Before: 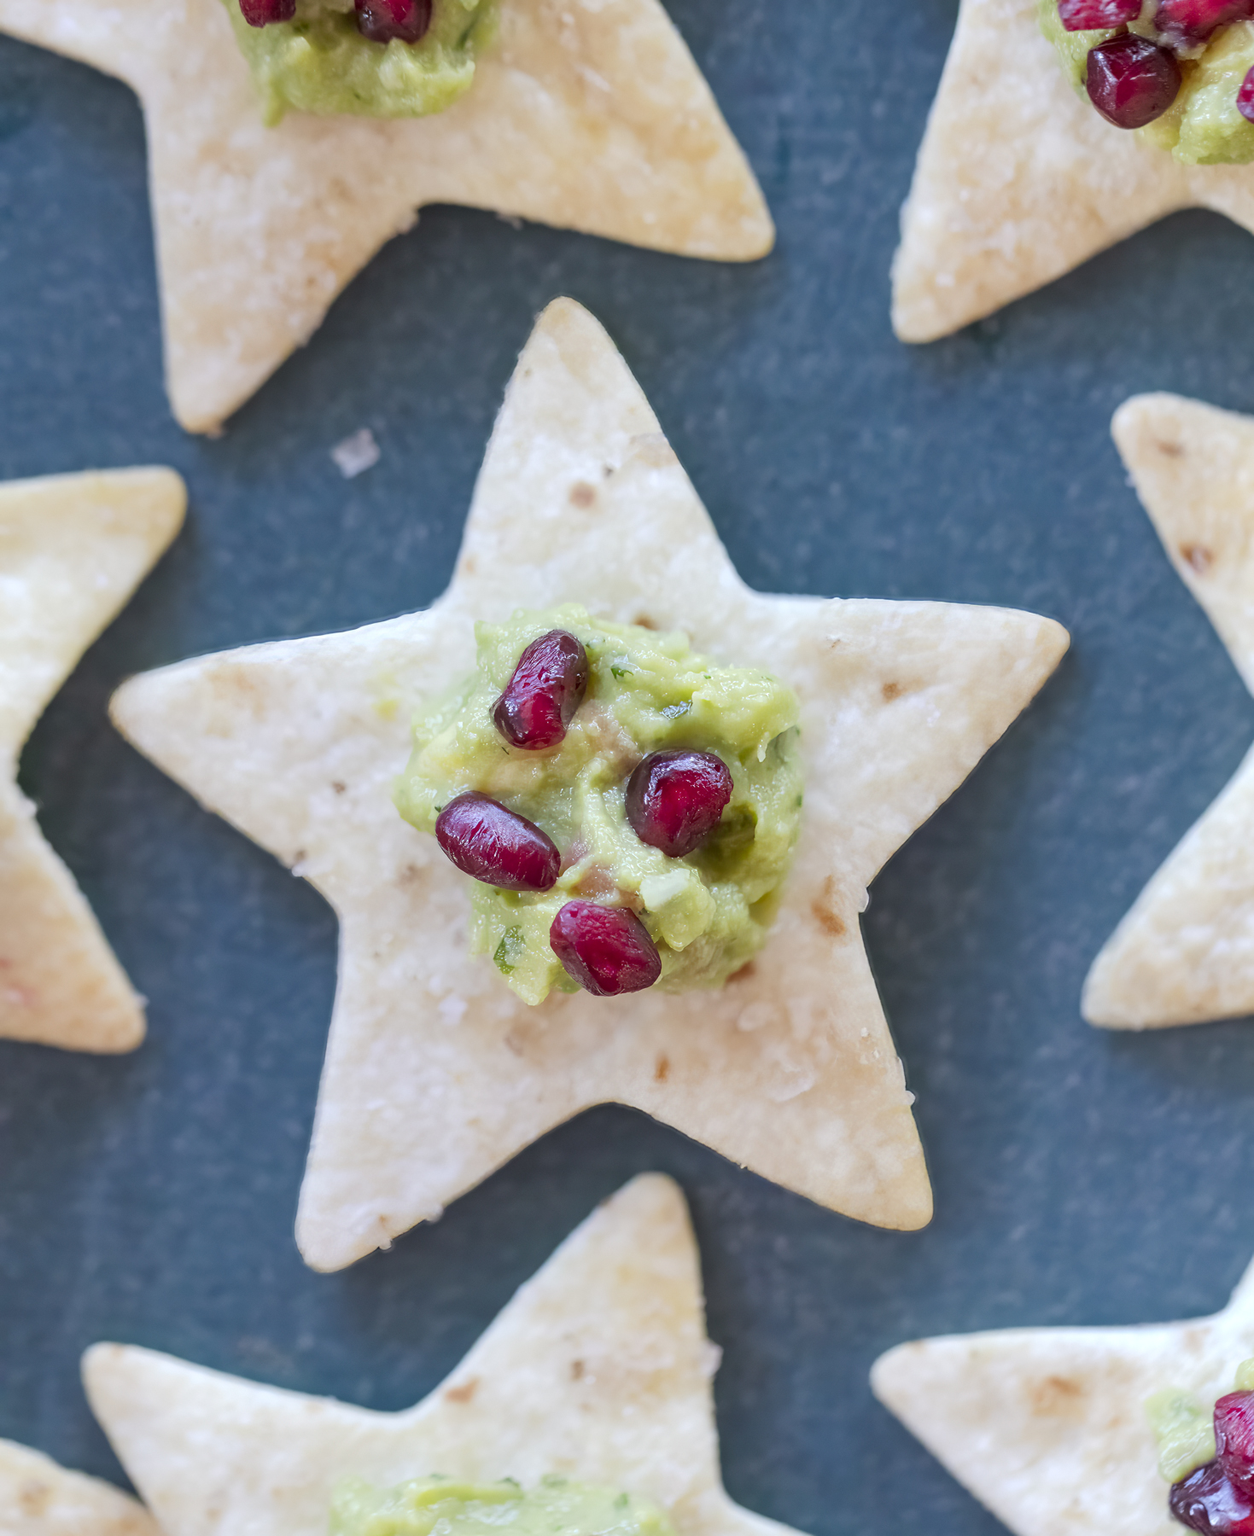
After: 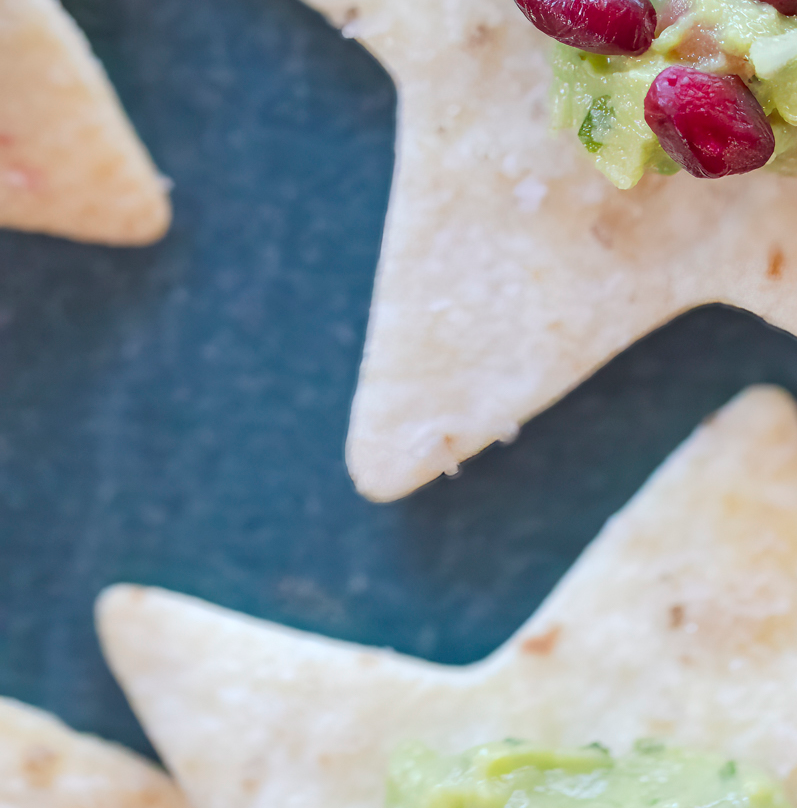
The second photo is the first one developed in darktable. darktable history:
crop and rotate: top 54.948%, right 45.684%, bottom 0.14%
